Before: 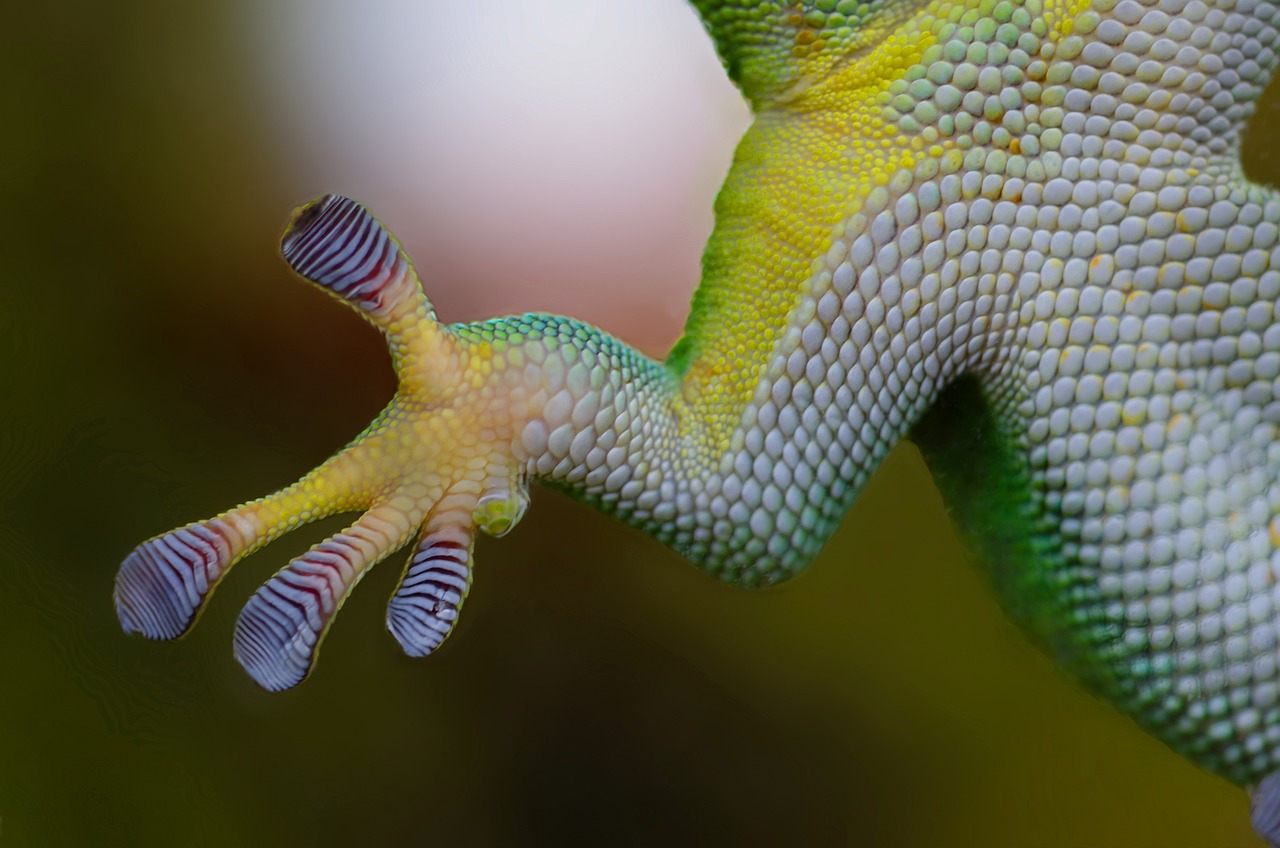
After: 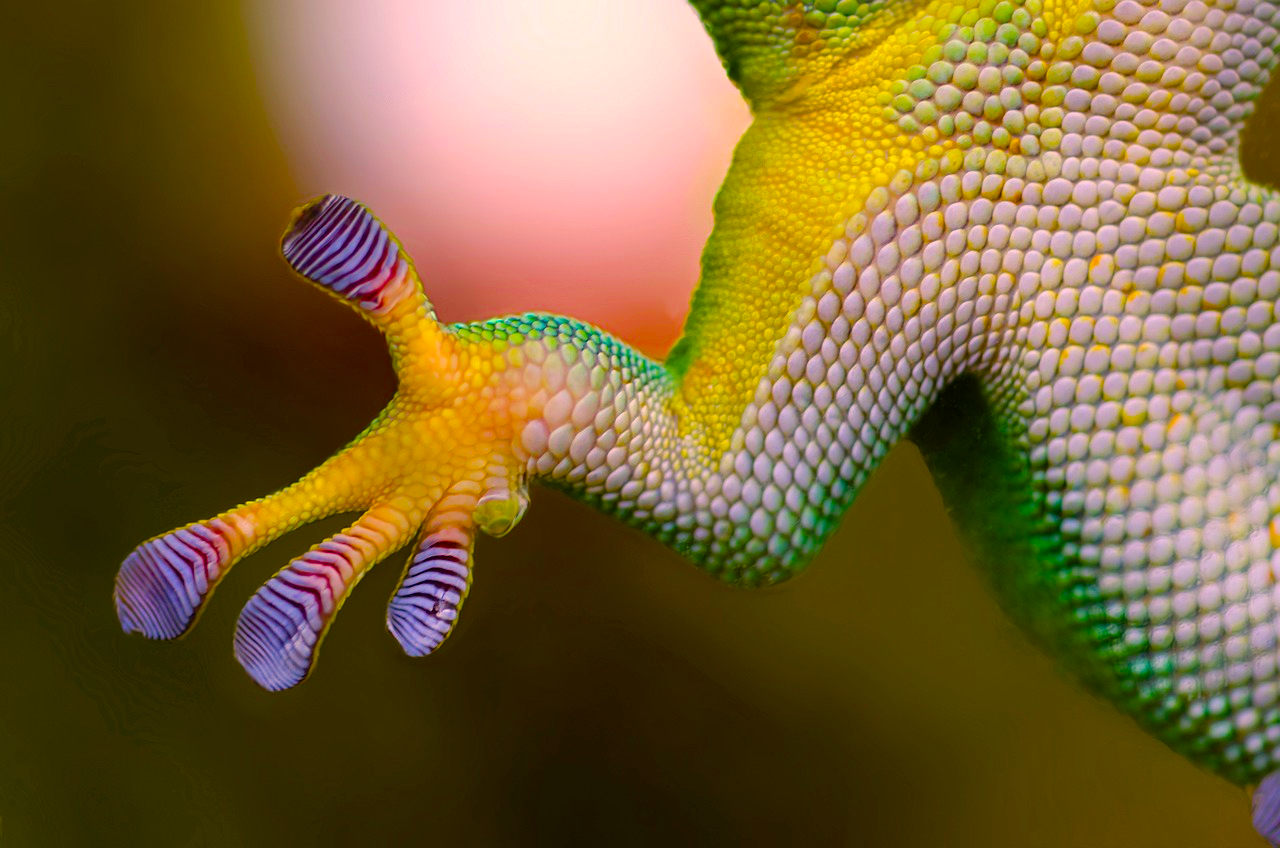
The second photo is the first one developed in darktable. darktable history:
color balance rgb: linear chroma grading › shadows 10%, linear chroma grading › highlights 10%, linear chroma grading › global chroma 15%, linear chroma grading › mid-tones 15%, perceptual saturation grading › global saturation 40%, perceptual saturation grading › highlights -25%, perceptual saturation grading › mid-tones 35%, perceptual saturation grading › shadows 35%, perceptual brilliance grading › global brilliance 11.29%, global vibrance 11.29%
color correction: highlights a* 21.88, highlights b* 22.25
